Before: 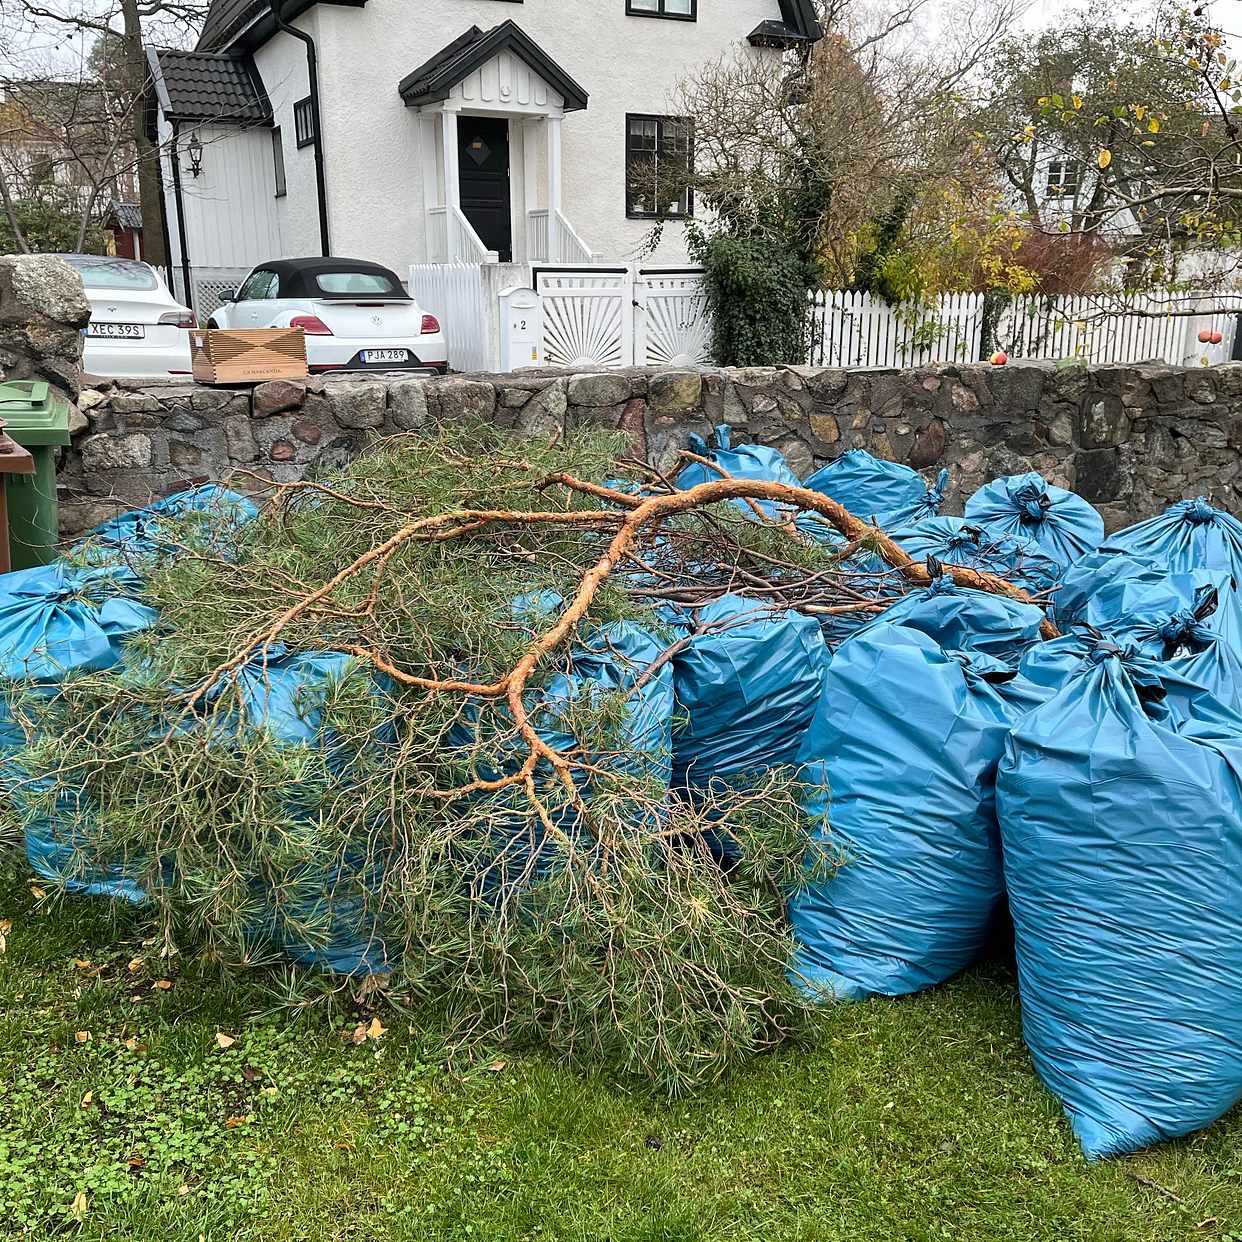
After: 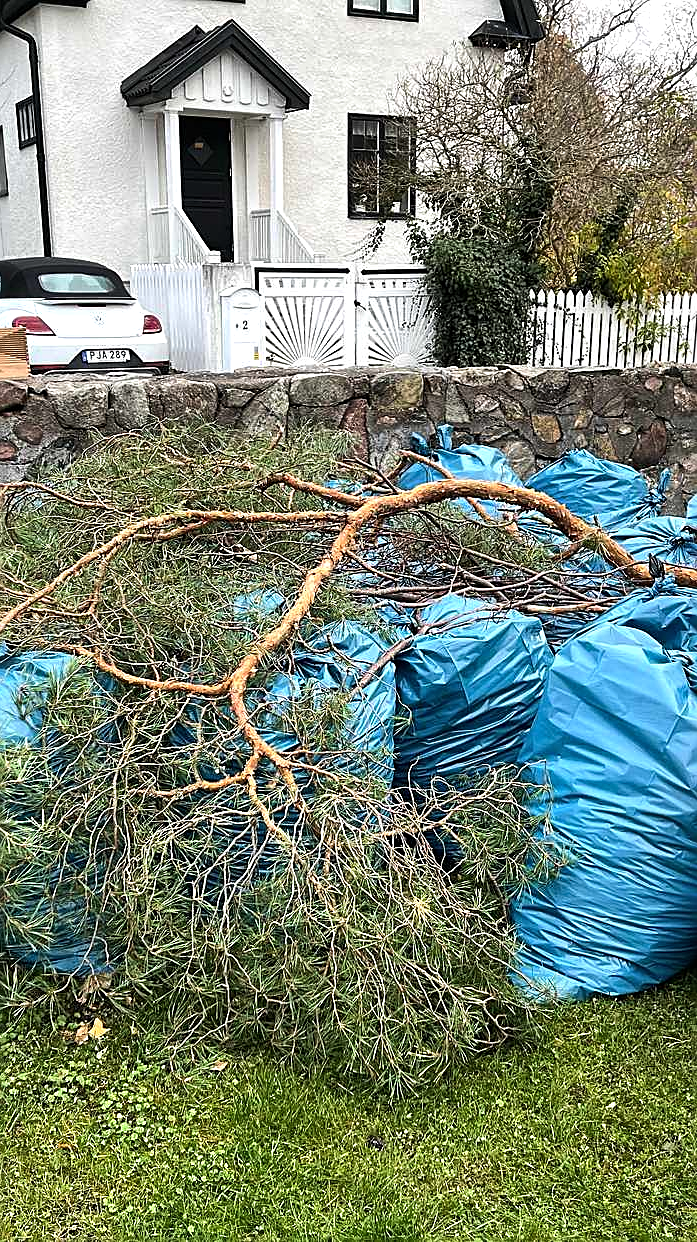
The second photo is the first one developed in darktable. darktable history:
tone equalizer: -8 EV -0.377 EV, -7 EV -0.413 EV, -6 EV -0.336 EV, -5 EV -0.235 EV, -3 EV 0.233 EV, -2 EV 0.337 EV, -1 EV 0.412 EV, +0 EV 0.407 EV, edges refinement/feathering 500, mask exposure compensation -1.57 EV, preserve details no
shadows and highlights: soften with gaussian
sharpen: on, module defaults
crop and rotate: left 22.402%, right 21.412%
